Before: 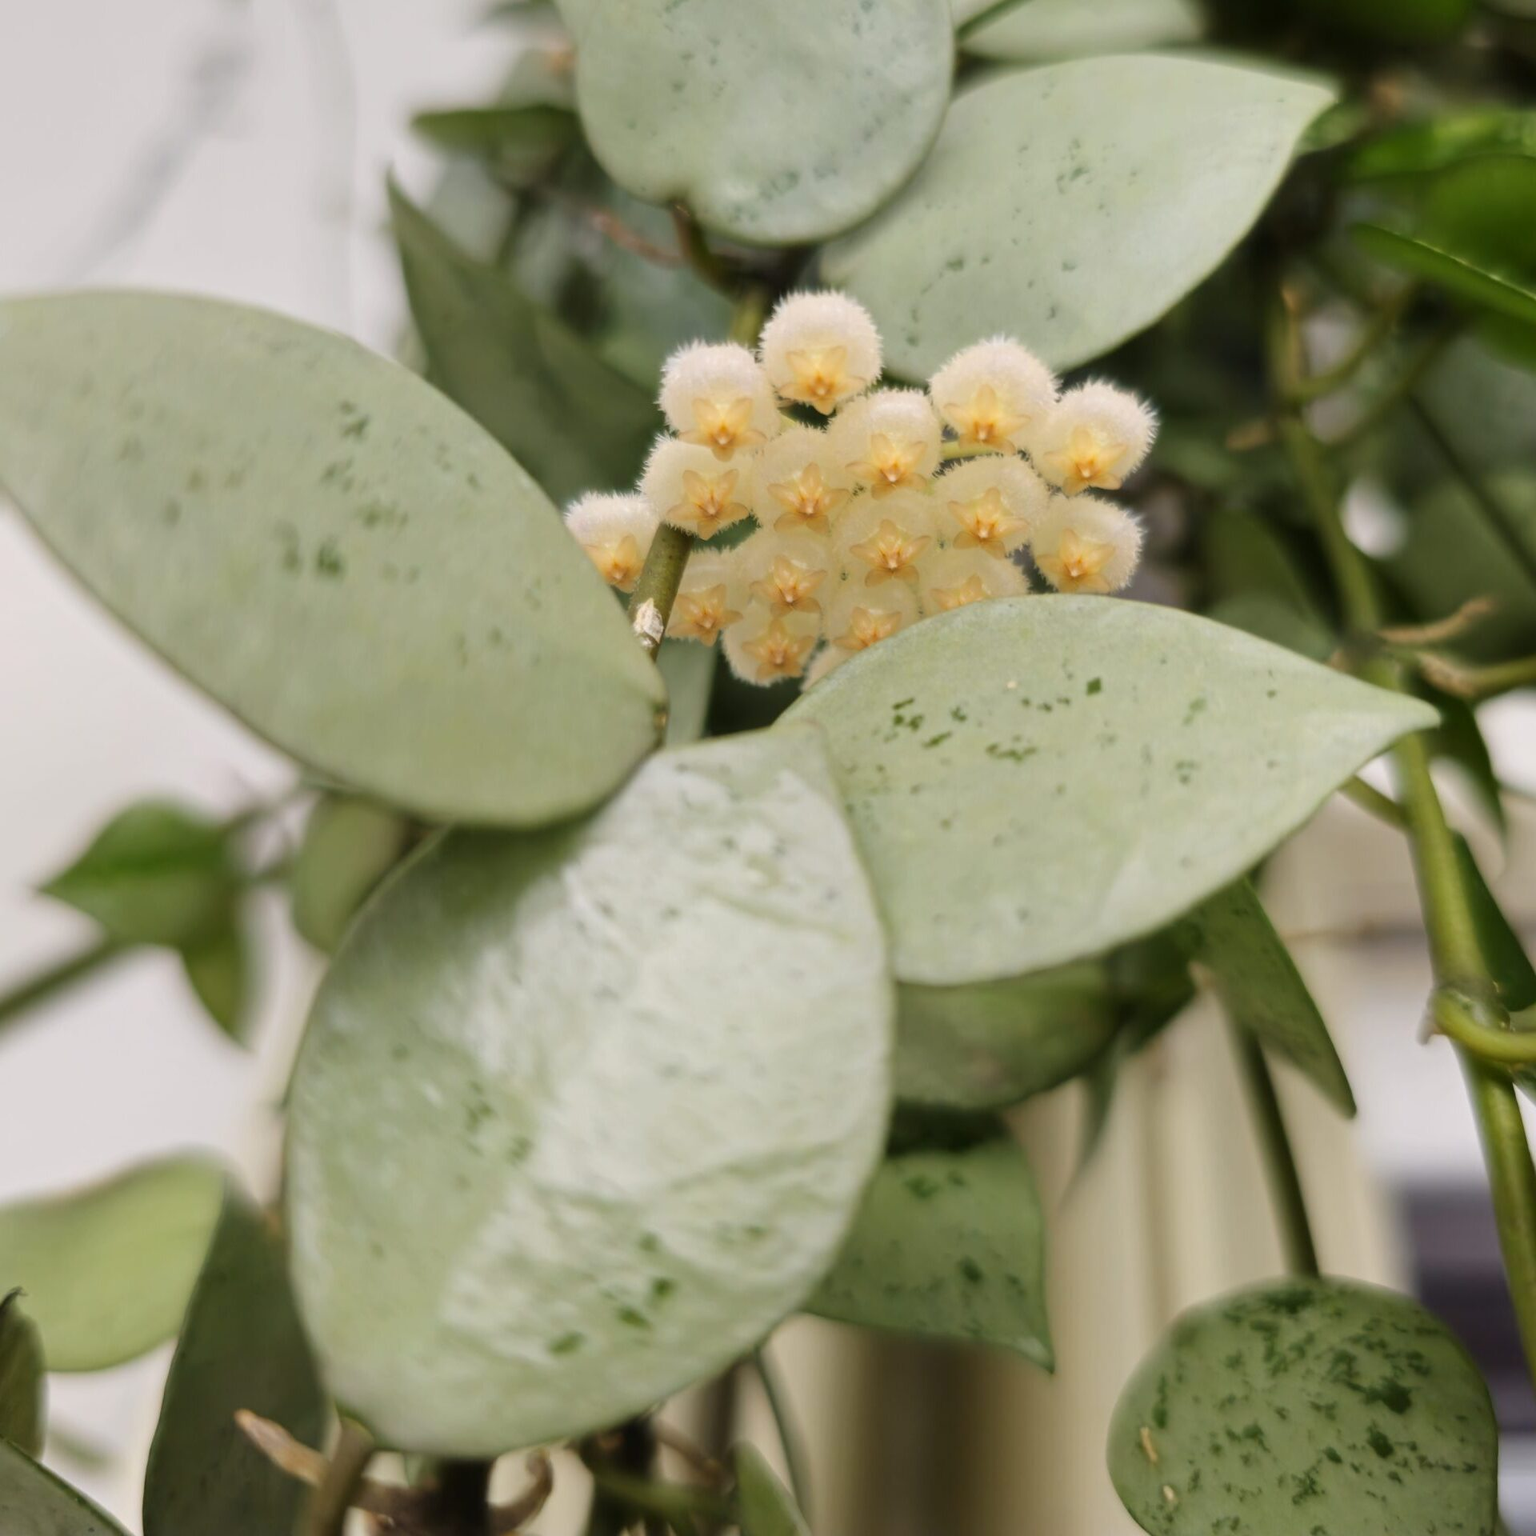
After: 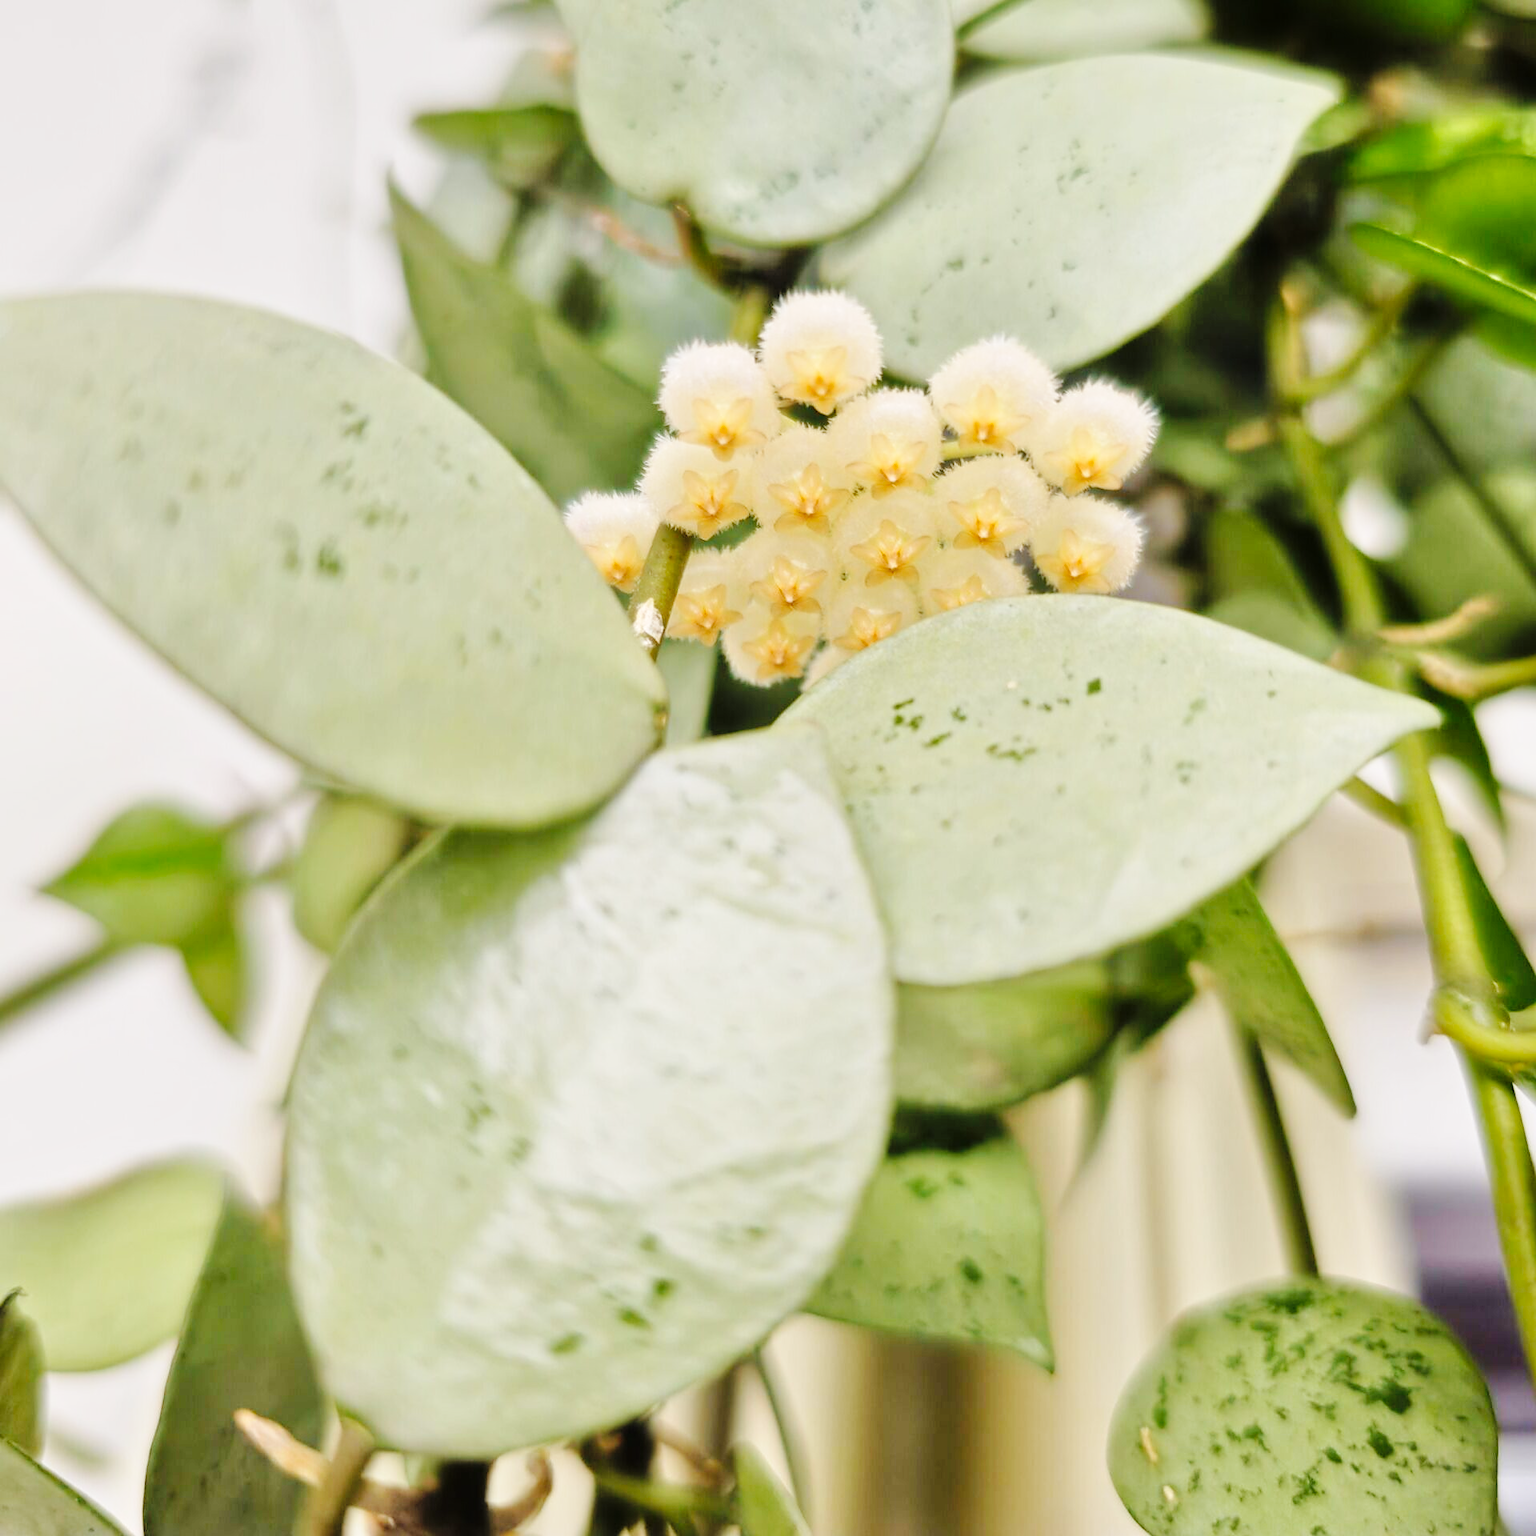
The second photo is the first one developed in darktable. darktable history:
tone equalizer: -7 EV 0.15 EV, -6 EV 0.6 EV, -5 EV 1.15 EV, -4 EV 1.33 EV, -3 EV 1.15 EV, -2 EV 0.6 EV, -1 EV 0.15 EV, mask exposure compensation -0.5 EV
base curve: curves: ch0 [(0, 0) (0.036, 0.025) (0.121, 0.166) (0.206, 0.329) (0.605, 0.79) (1, 1)], preserve colors none
sharpen: radius 1.864, amount 0.398, threshold 1.271
